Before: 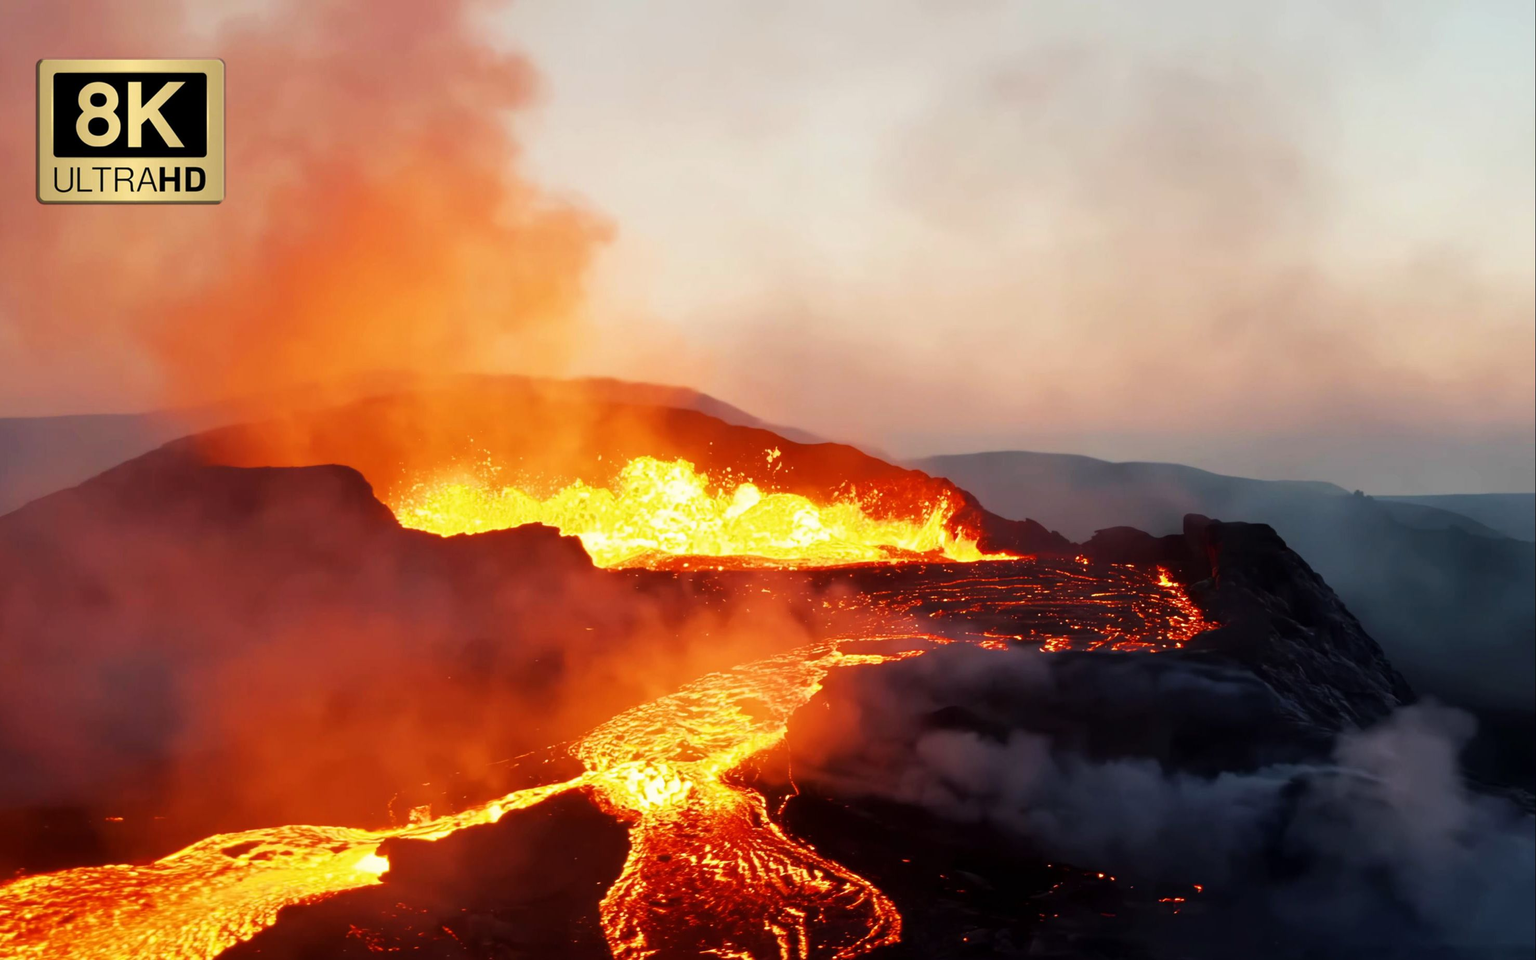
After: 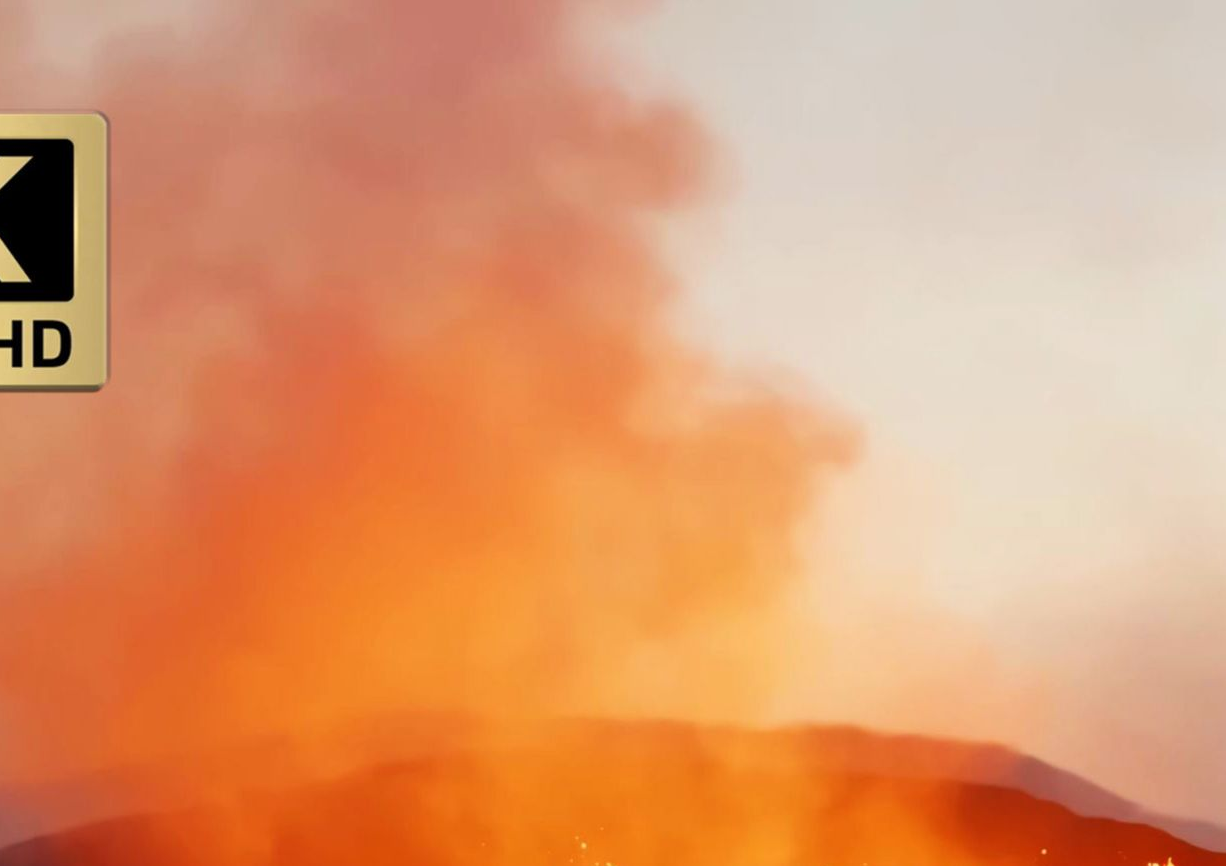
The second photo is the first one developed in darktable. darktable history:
crop and rotate: left 10.966%, top 0.084%, right 47.519%, bottom 52.991%
